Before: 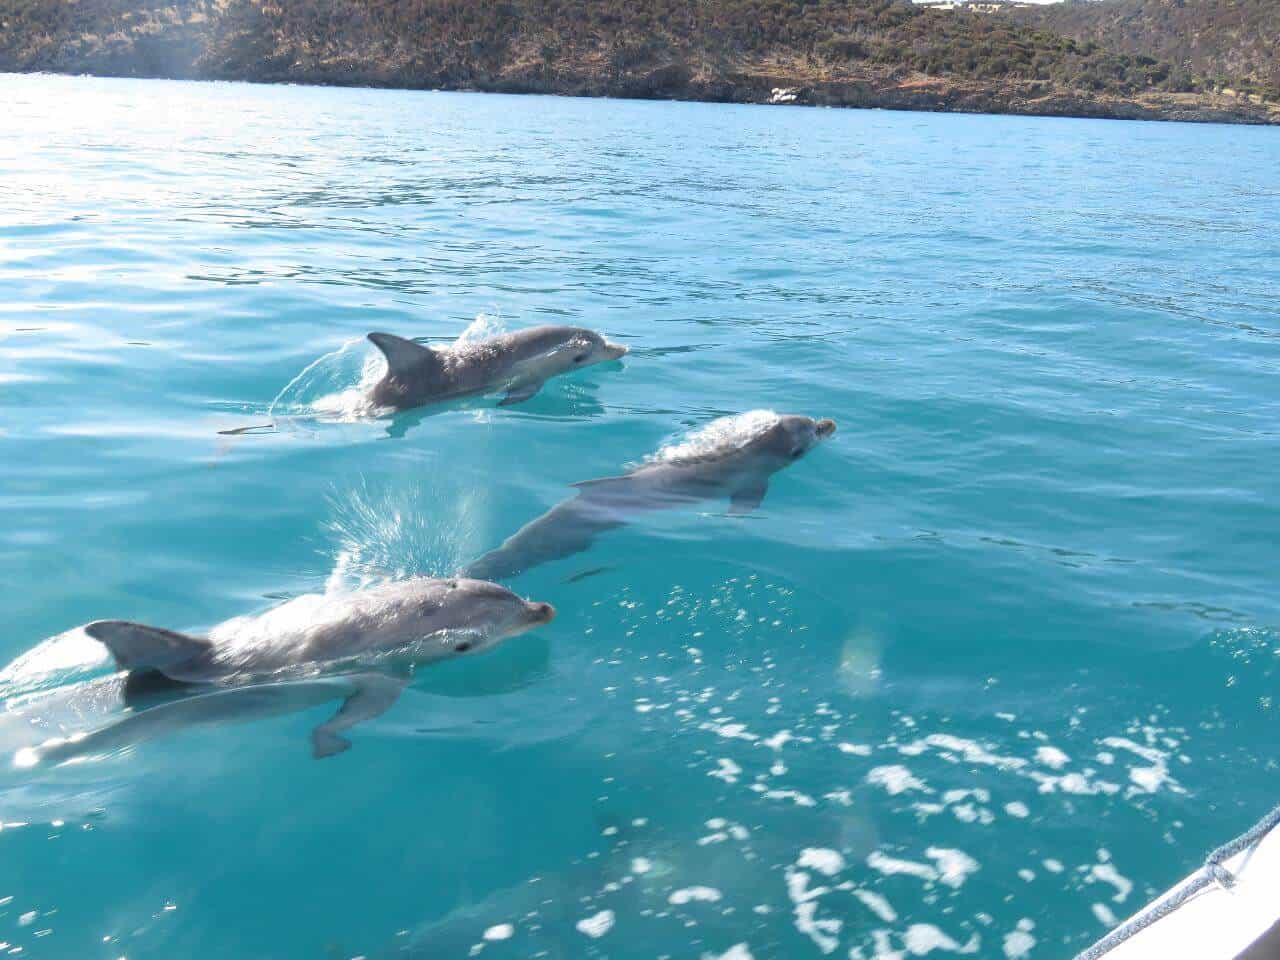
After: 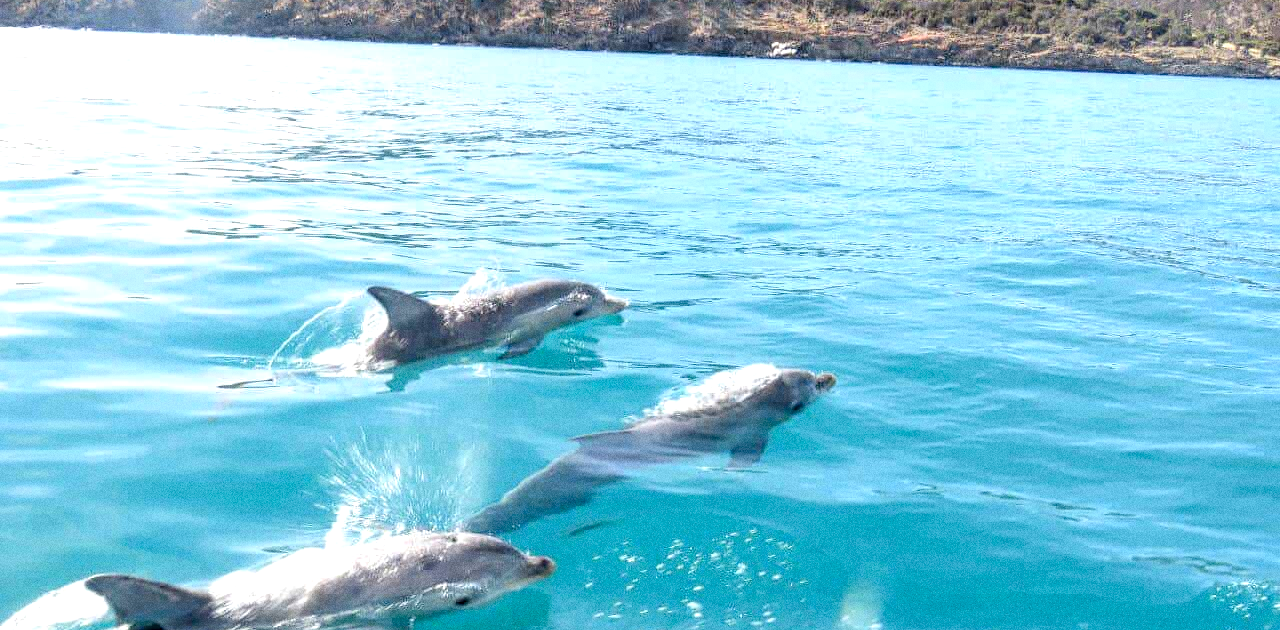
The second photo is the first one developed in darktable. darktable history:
grain: coarseness 8.68 ISO, strength 31.94%
crop and rotate: top 4.848%, bottom 29.503%
local contrast: highlights 79%, shadows 56%, detail 175%, midtone range 0.428
levels: levels [0.093, 0.434, 0.988]
